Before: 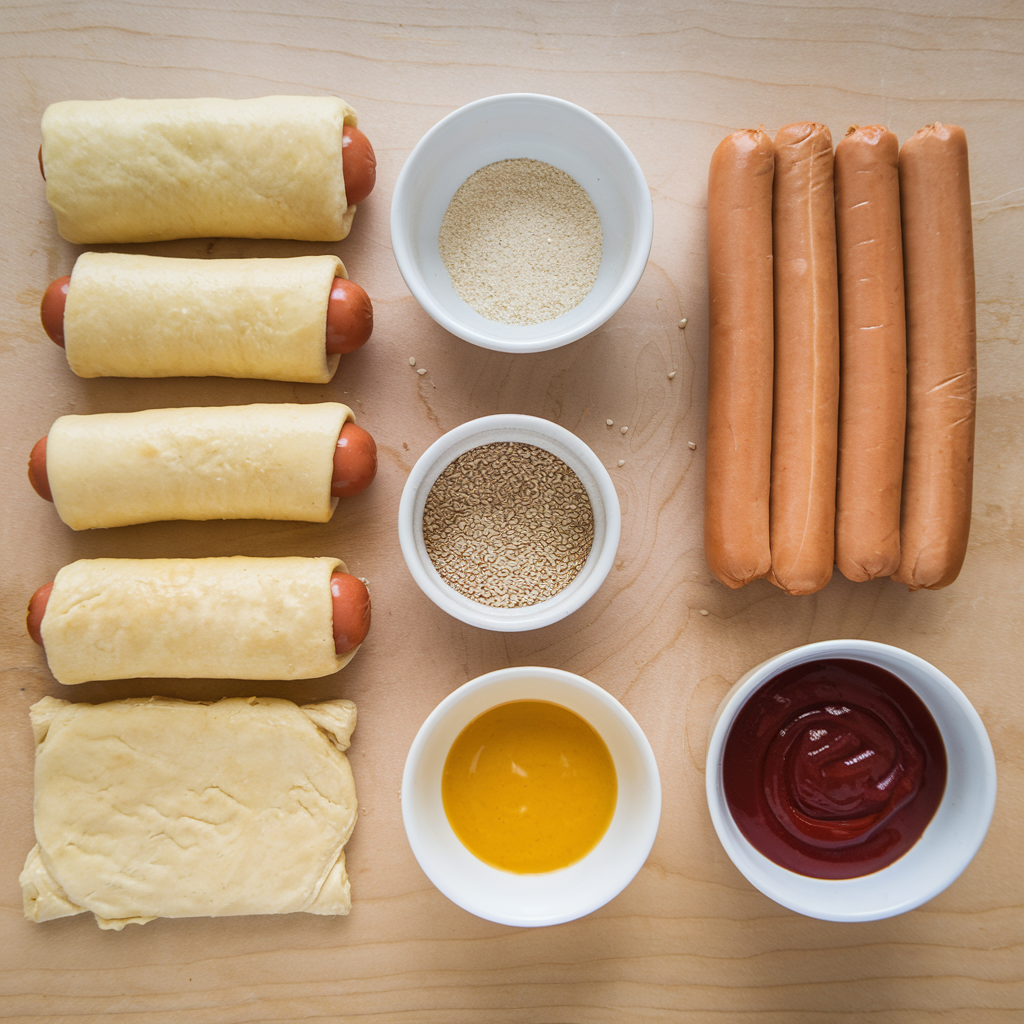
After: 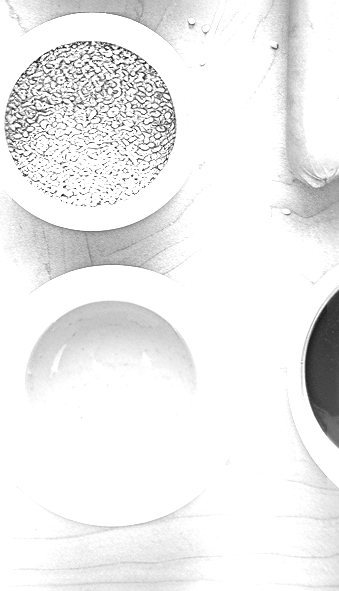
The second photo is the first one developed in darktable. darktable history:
exposure: black level correction 0, exposure 1.9 EV, compensate highlight preservation false
monochrome: on, module defaults
sharpen: radius 4.883
contrast brightness saturation: contrast 0.1, brightness 0.02, saturation 0.02
crop: left 40.878%, top 39.176%, right 25.993%, bottom 3.081%
